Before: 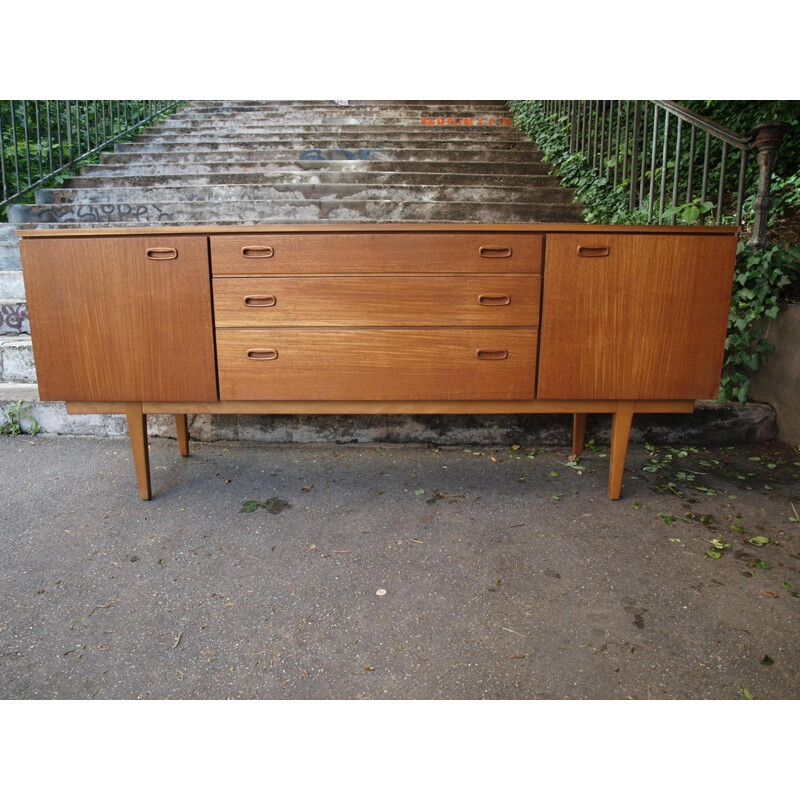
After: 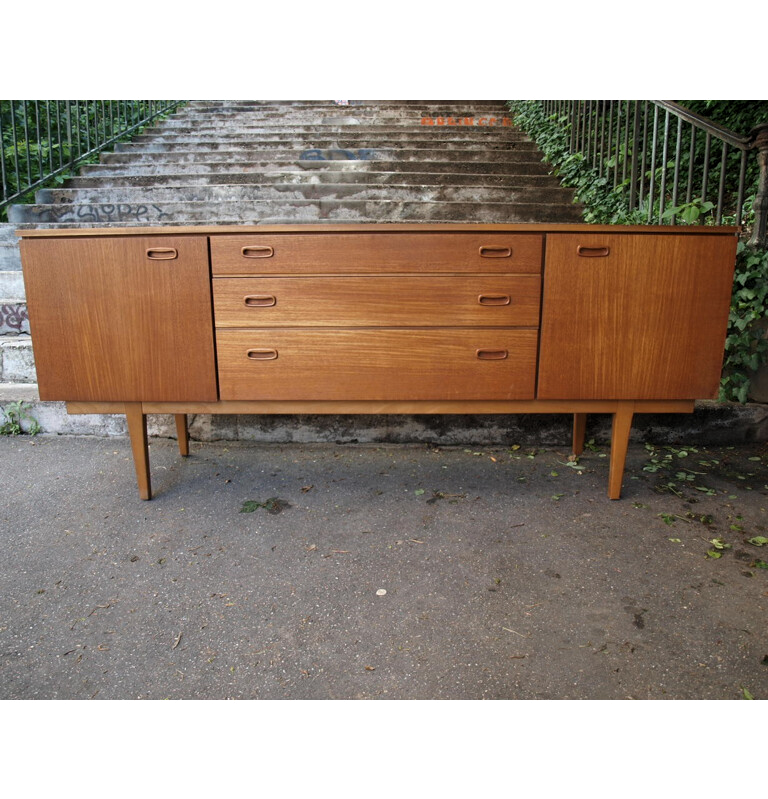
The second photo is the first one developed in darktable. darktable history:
levels: white 99.9%, levels [0.026, 0.507, 0.987]
crop: right 3.917%, bottom 0.032%
